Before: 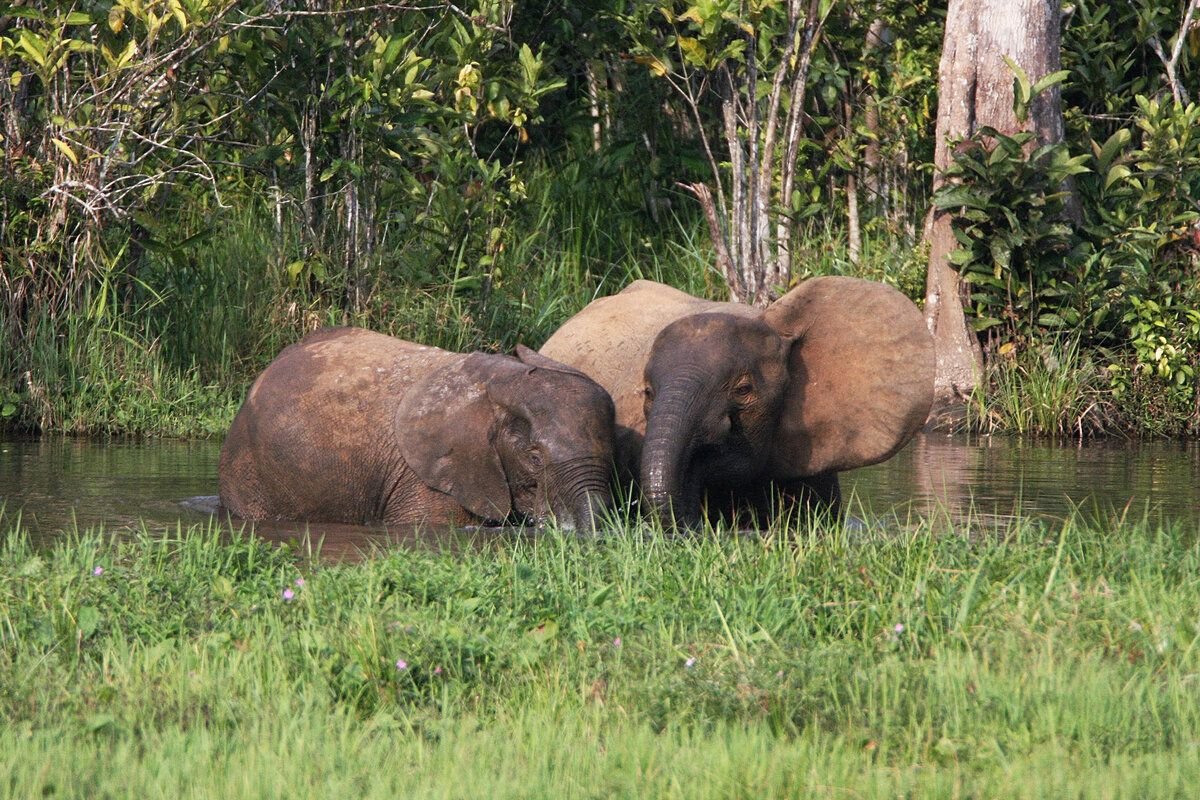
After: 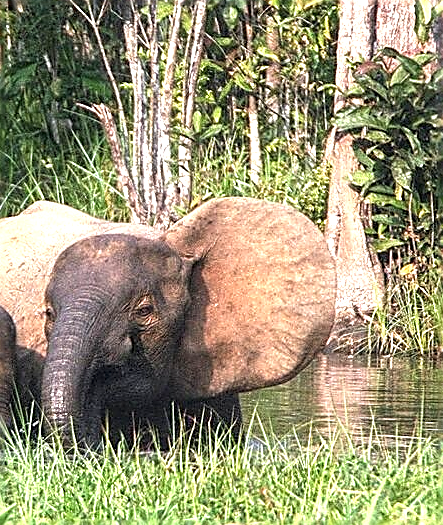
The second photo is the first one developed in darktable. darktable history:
exposure: black level correction 0, exposure 1.2 EV, compensate exposure bias true, compensate highlight preservation false
crop and rotate: left 49.936%, top 10.094%, right 13.136%, bottom 24.256%
sharpen: radius 1.685, amount 1.294
local contrast: on, module defaults
